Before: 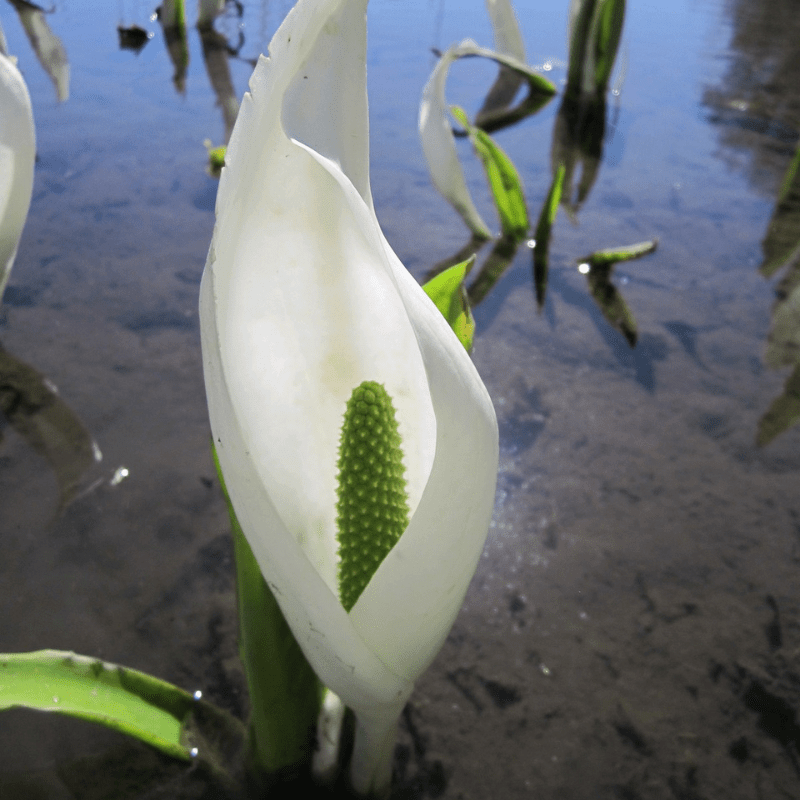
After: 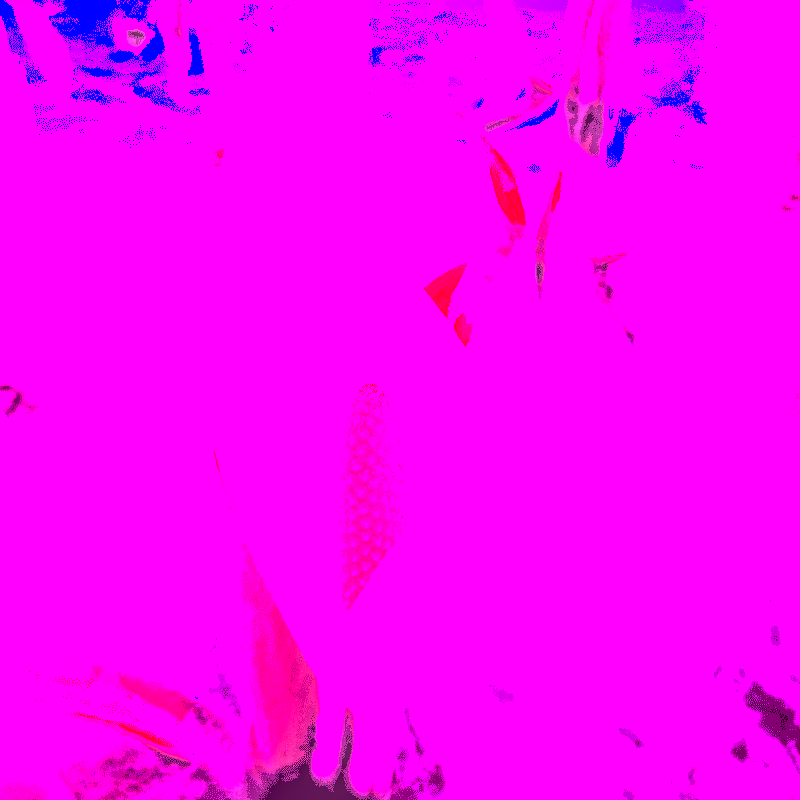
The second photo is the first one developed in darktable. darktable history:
vibrance: on, module defaults
white balance: red 8, blue 8
contrast brightness saturation: contrast 0.1, brightness 0.3, saturation 0.14
local contrast: highlights 19%, detail 186%
